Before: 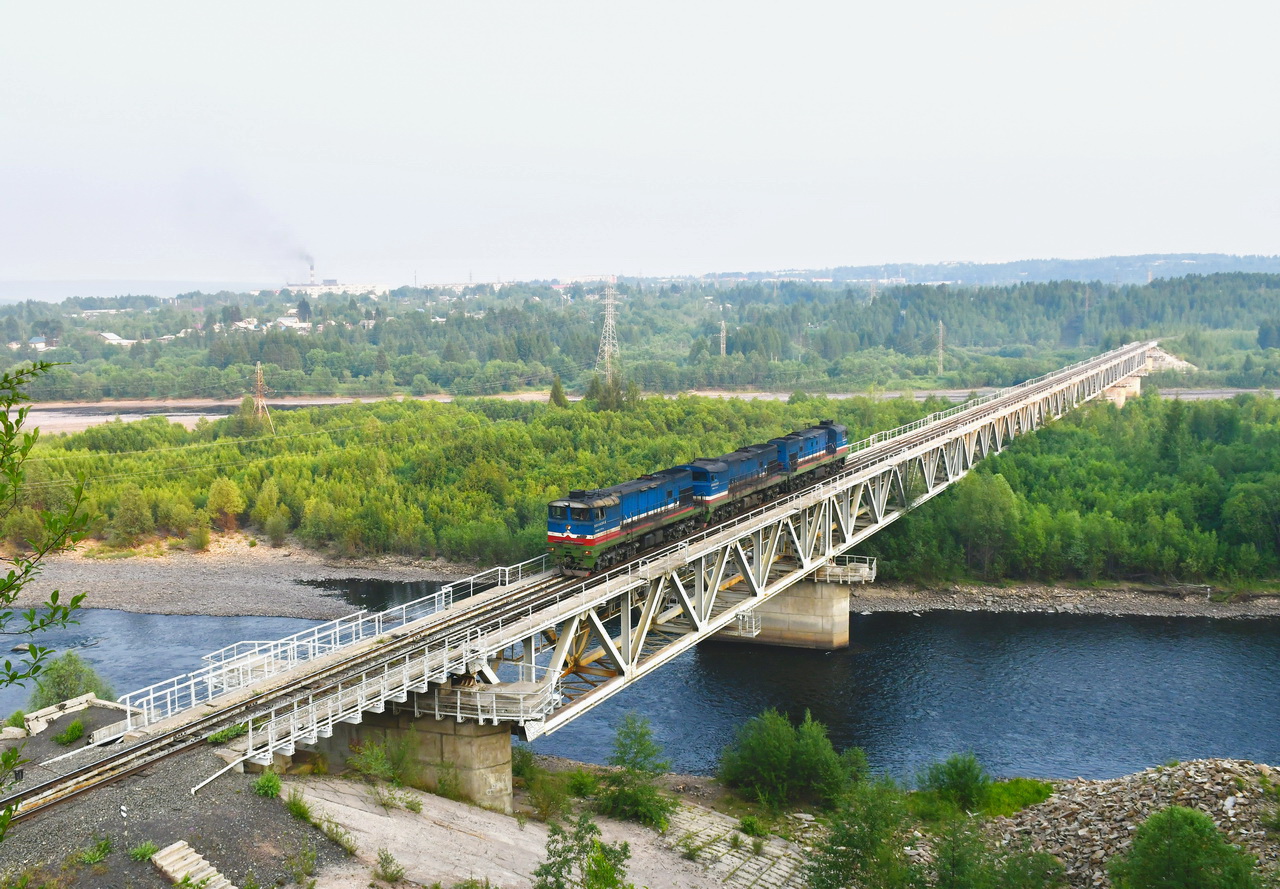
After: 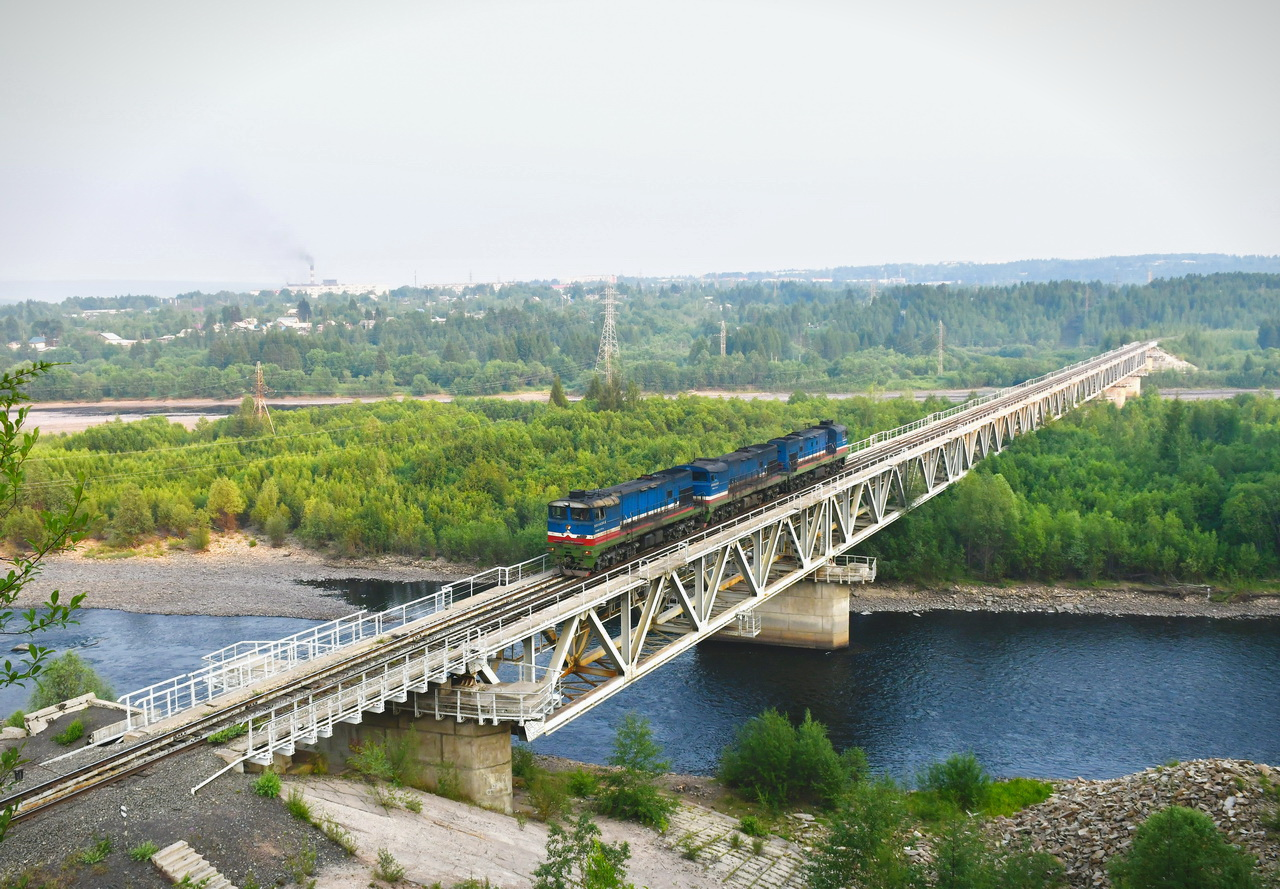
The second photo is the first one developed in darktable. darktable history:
vignetting: fall-off start 99.69%, brightness -0.423, saturation -0.203, width/height ratio 1.305
